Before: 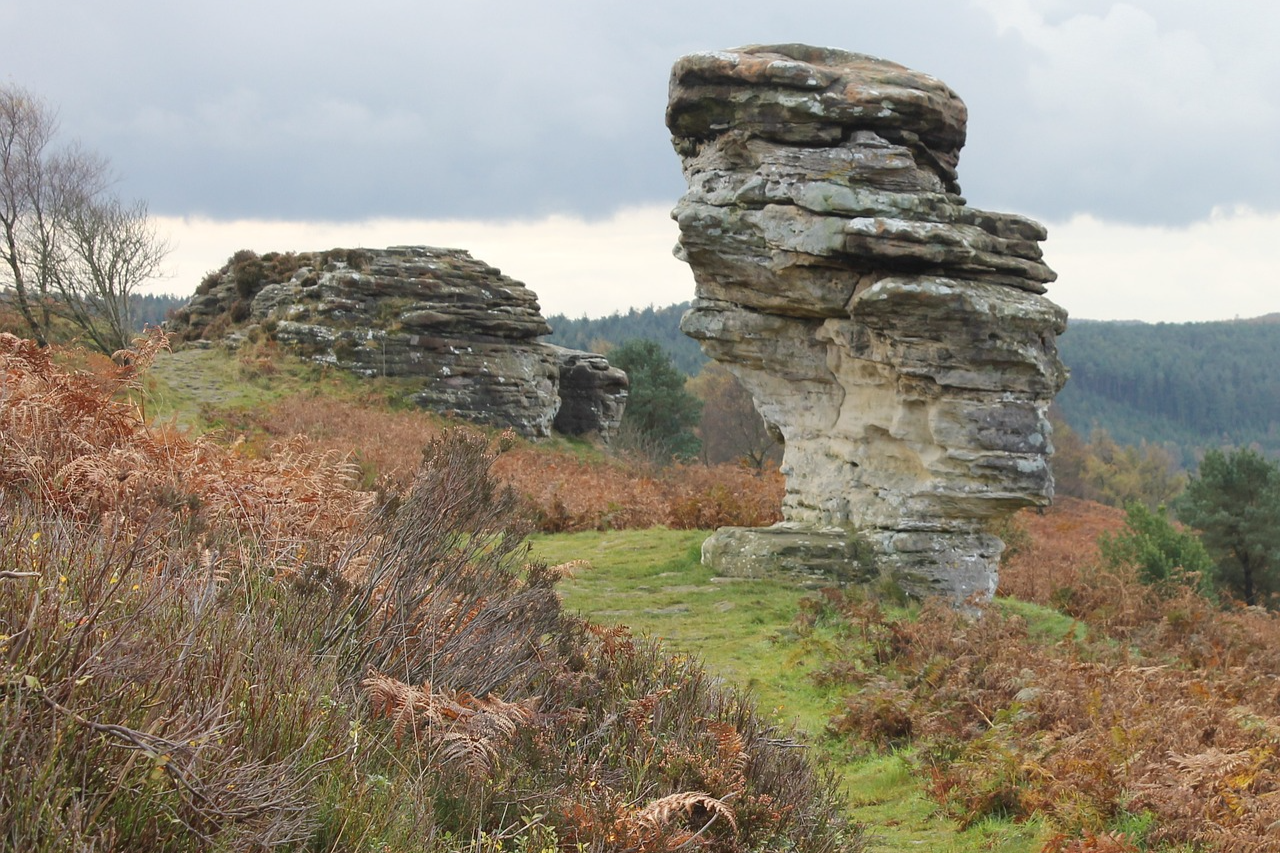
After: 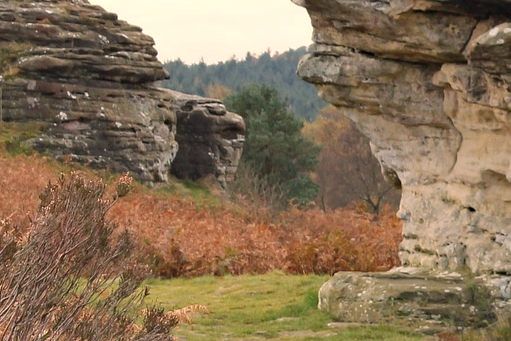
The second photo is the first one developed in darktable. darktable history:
crop: left 30%, top 30%, right 30%, bottom 30%
haze removal: compatibility mode true, adaptive false
white balance: red 1.127, blue 0.943
